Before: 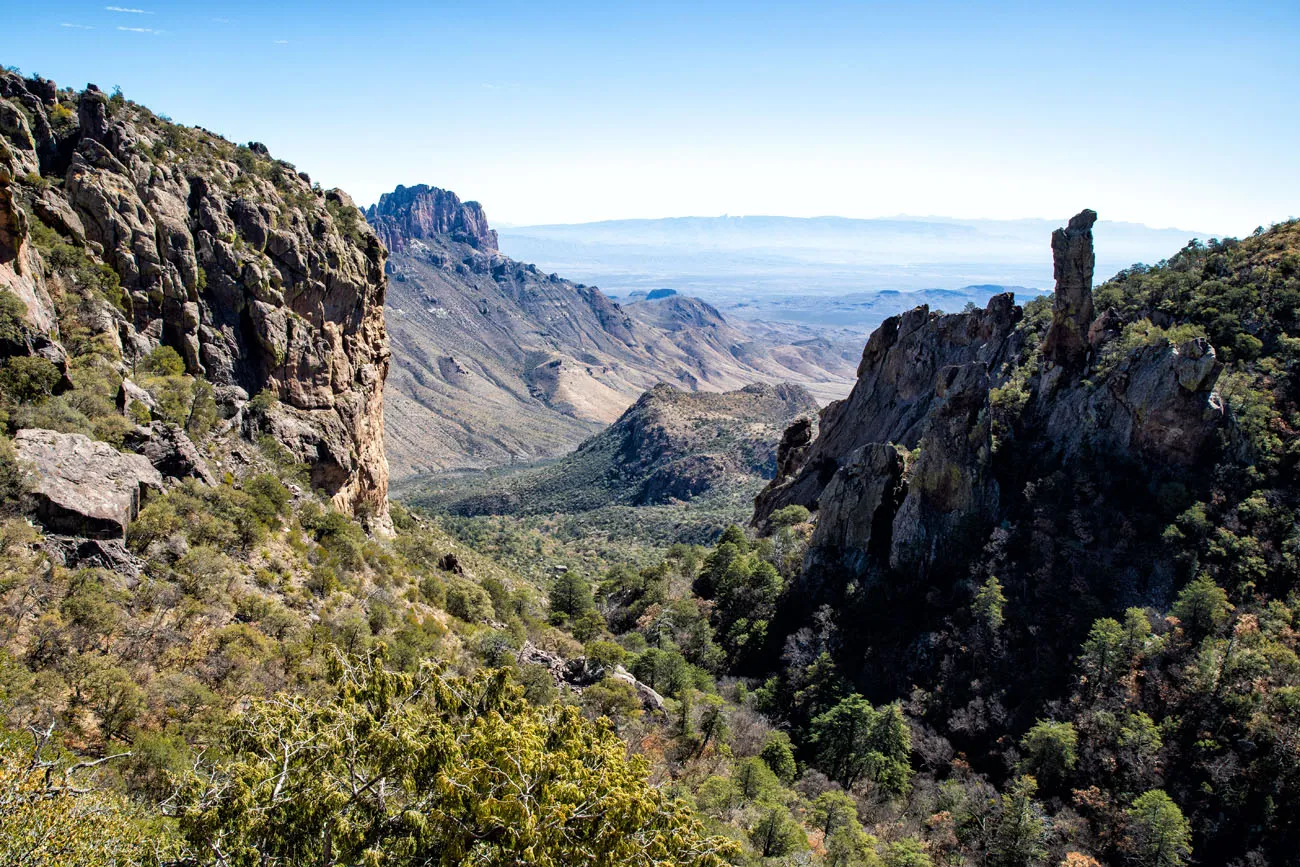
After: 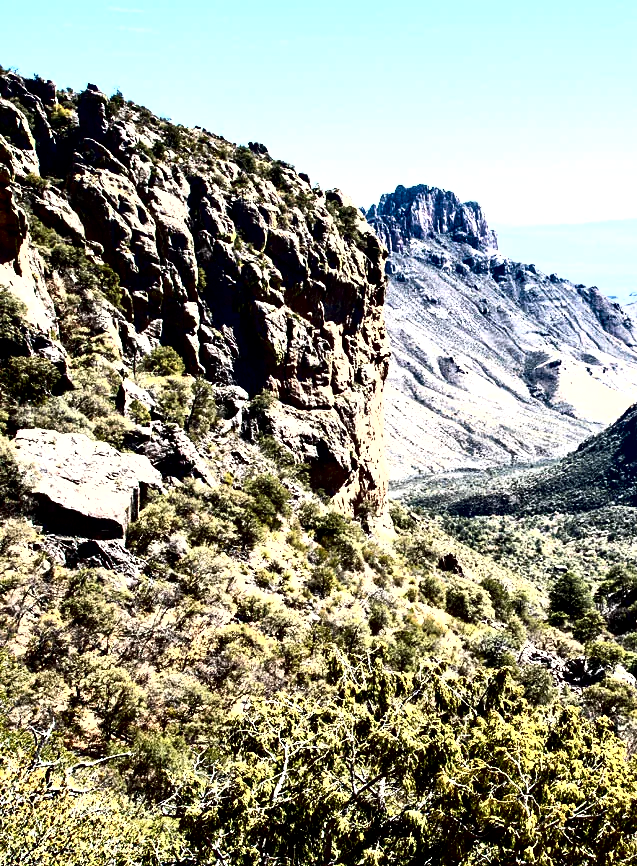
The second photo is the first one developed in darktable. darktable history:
local contrast: highlights 107%, shadows 98%, detail 119%, midtone range 0.2
contrast brightness saturation: contrast 0.142
tone curve: curves: ch0 [(0, 0) (0.003, 0) (0.011, 0) (0.025, 0) (0.044, 0.001) (0.069, 0.003) (0.1, 0.003) (0.136, 0.006) (0.177, 0.014) (0.224, 0.056) (0.277, 0.128) (0.335, 0.218) (0.399, 0.346) (0.468, 0.512) (0.543, 0.713) (0.623, 0.898) (0.709, 0.987) (0.801, 0.99) (0.898, 0.99) (1, 1)], color space Lab, independent channels, preserve colors none
crop and rotate: left 0.018%, top 0%, right 50.921%
